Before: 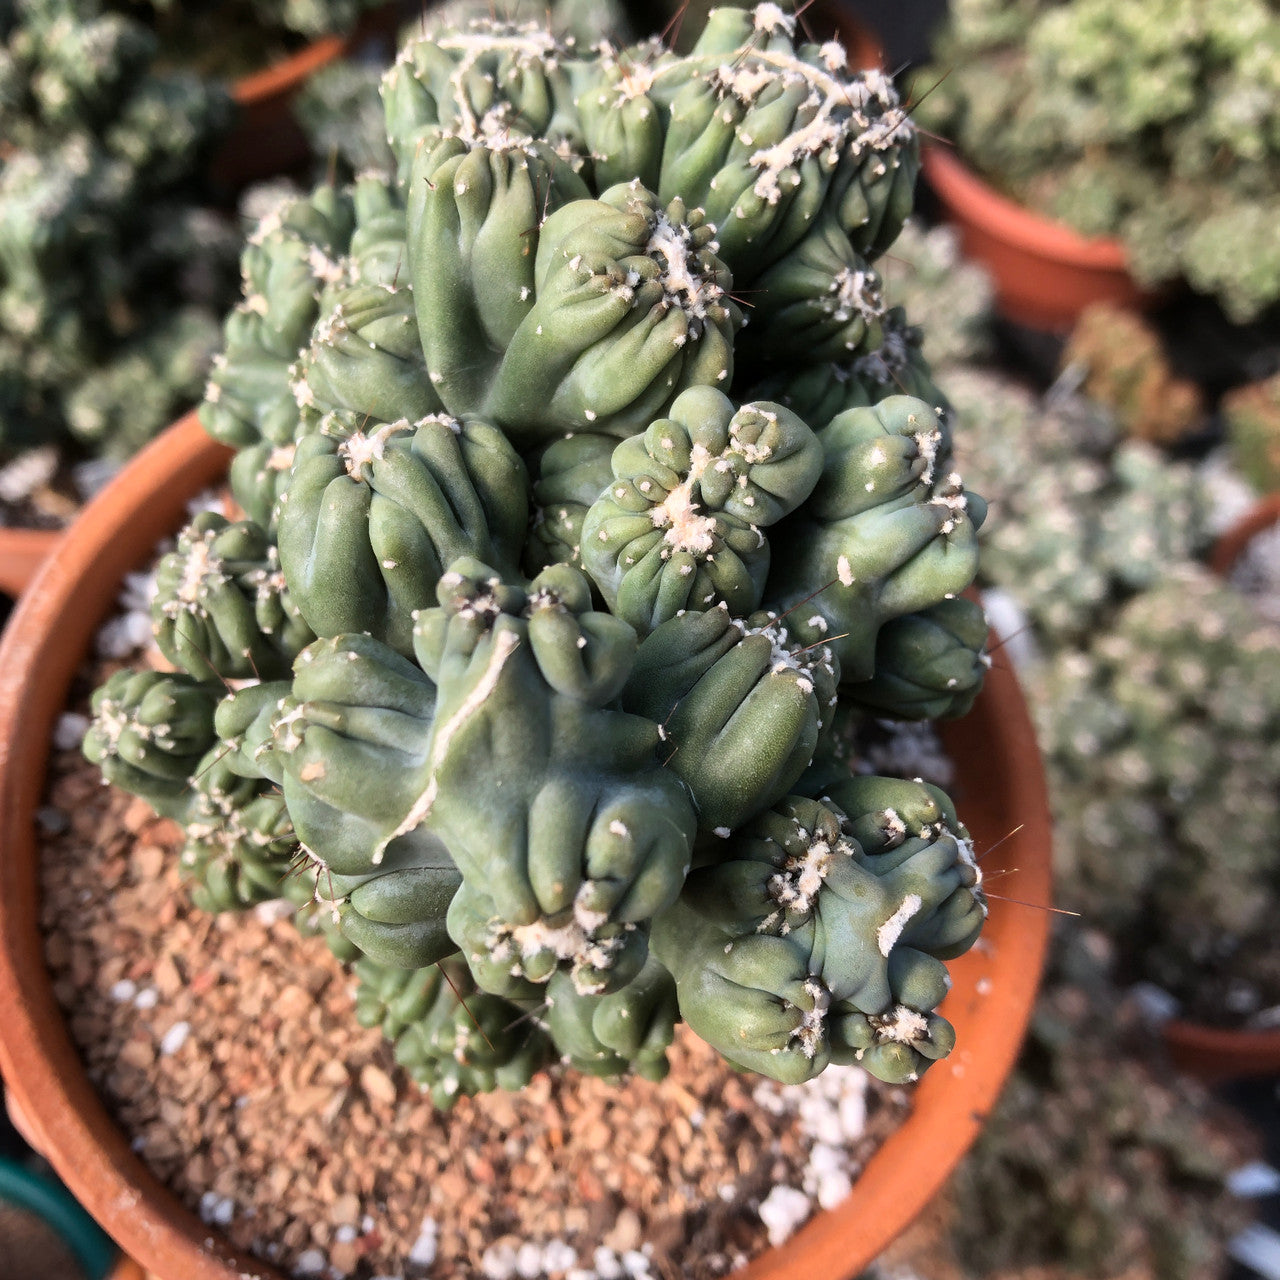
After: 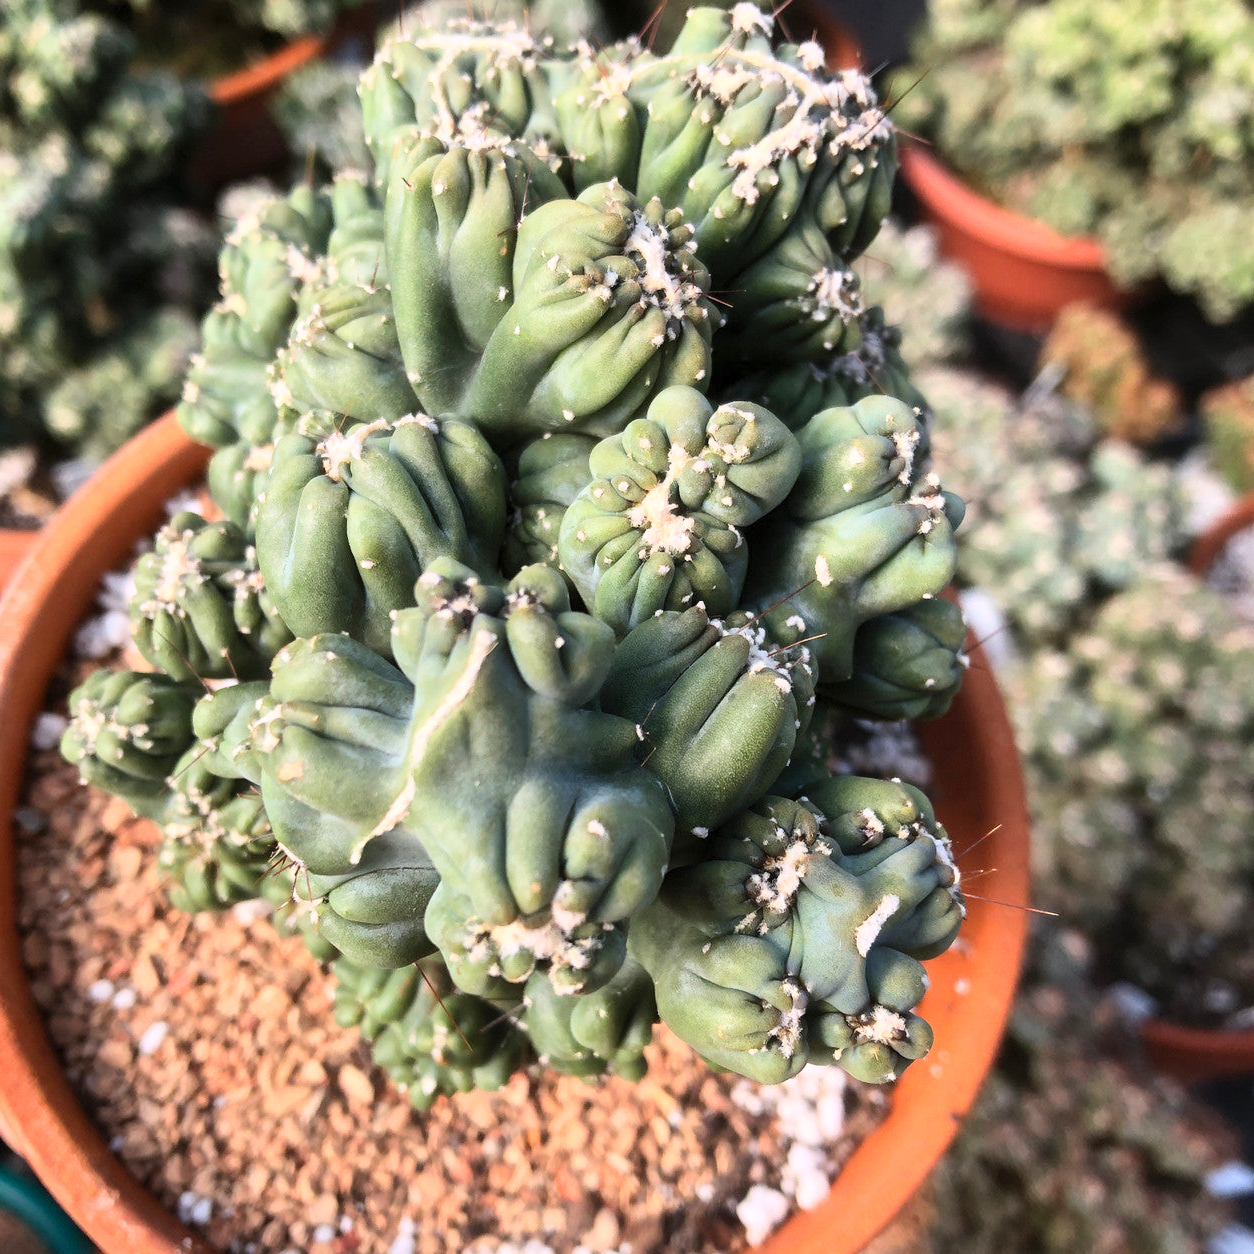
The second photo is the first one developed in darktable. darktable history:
contrast brightness saturation: contrast 0.2, brightness 0.16, saturation 0.22
crop: left 1.743%, right 0.268%, bottom 2.011%
